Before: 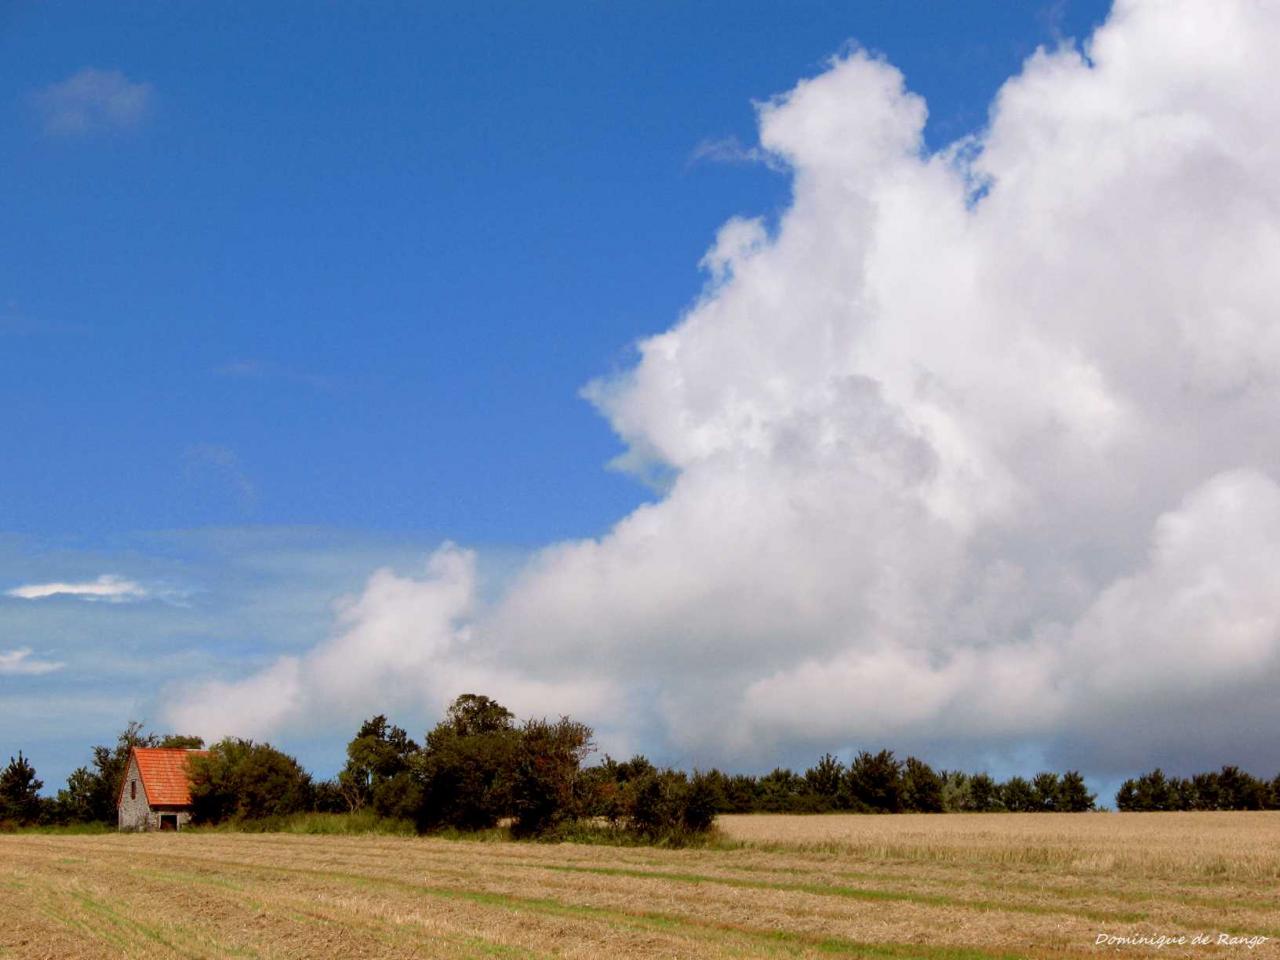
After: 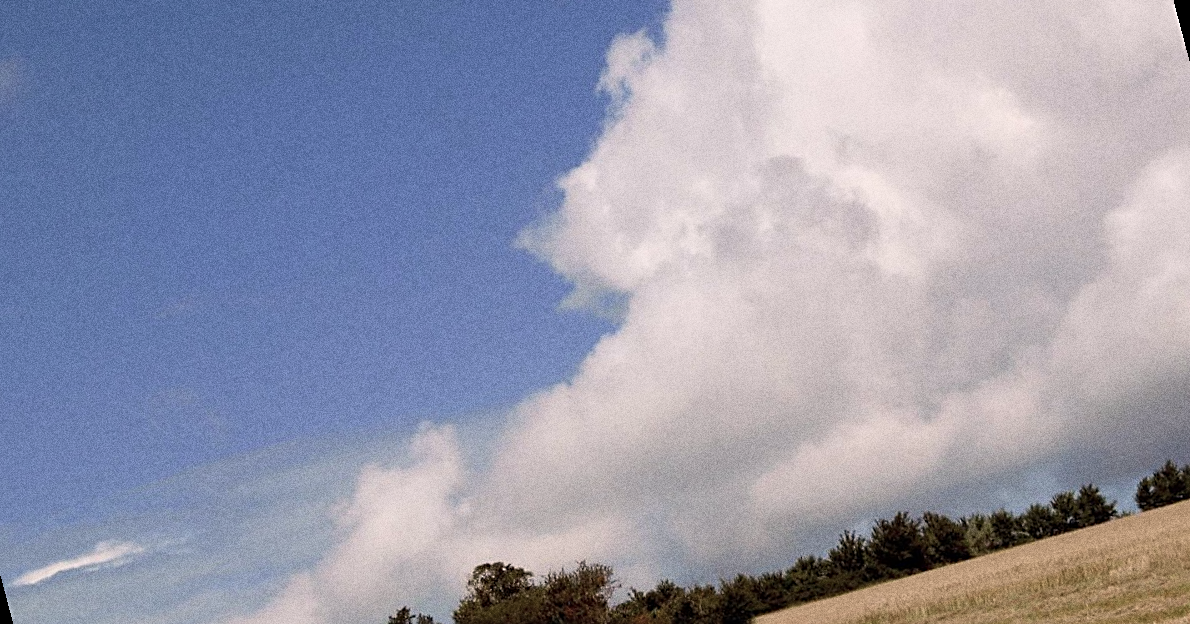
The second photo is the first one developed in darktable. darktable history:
rotate and perspective: rotation -14.8°, crop left 0.1, crop right 0.903, crop top 0.25, crop bottom 0.748
sharpen: on, module defaults
color correction: highlights a* 5.59, highlights b* 5.24, saturation 0.68
grain: coarseness 0.09 ISO, strength 40%
